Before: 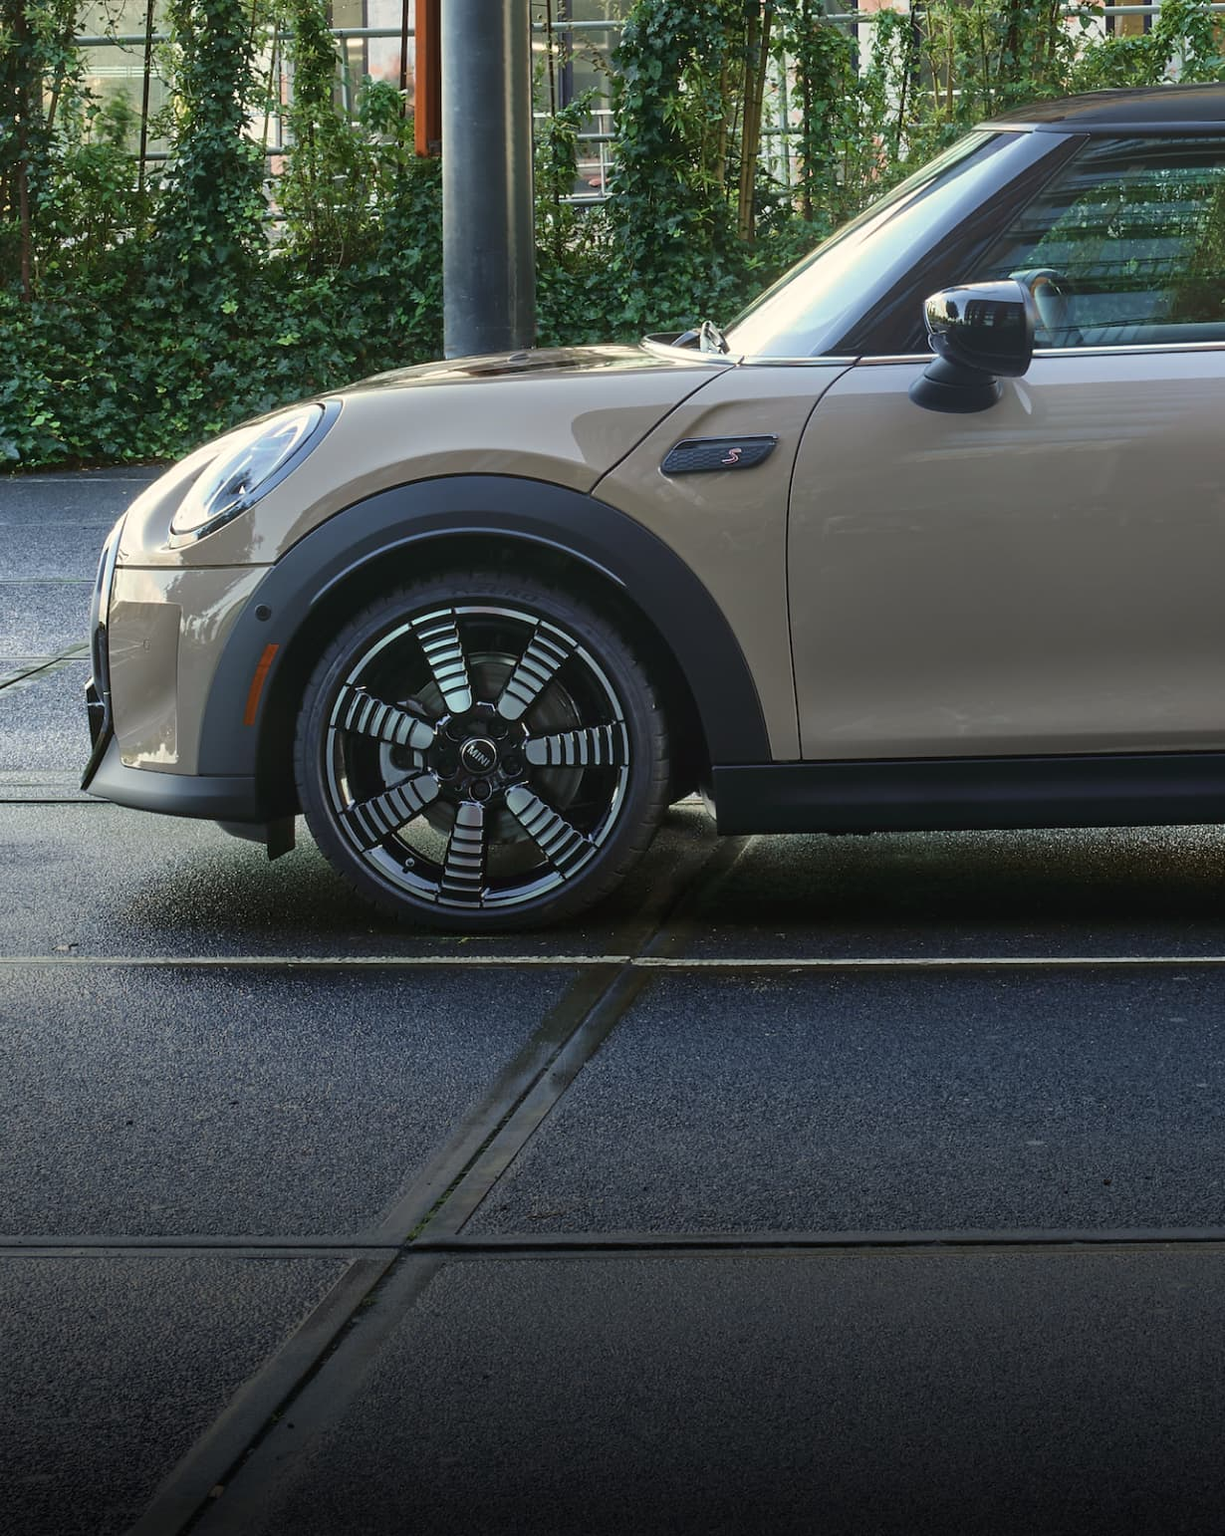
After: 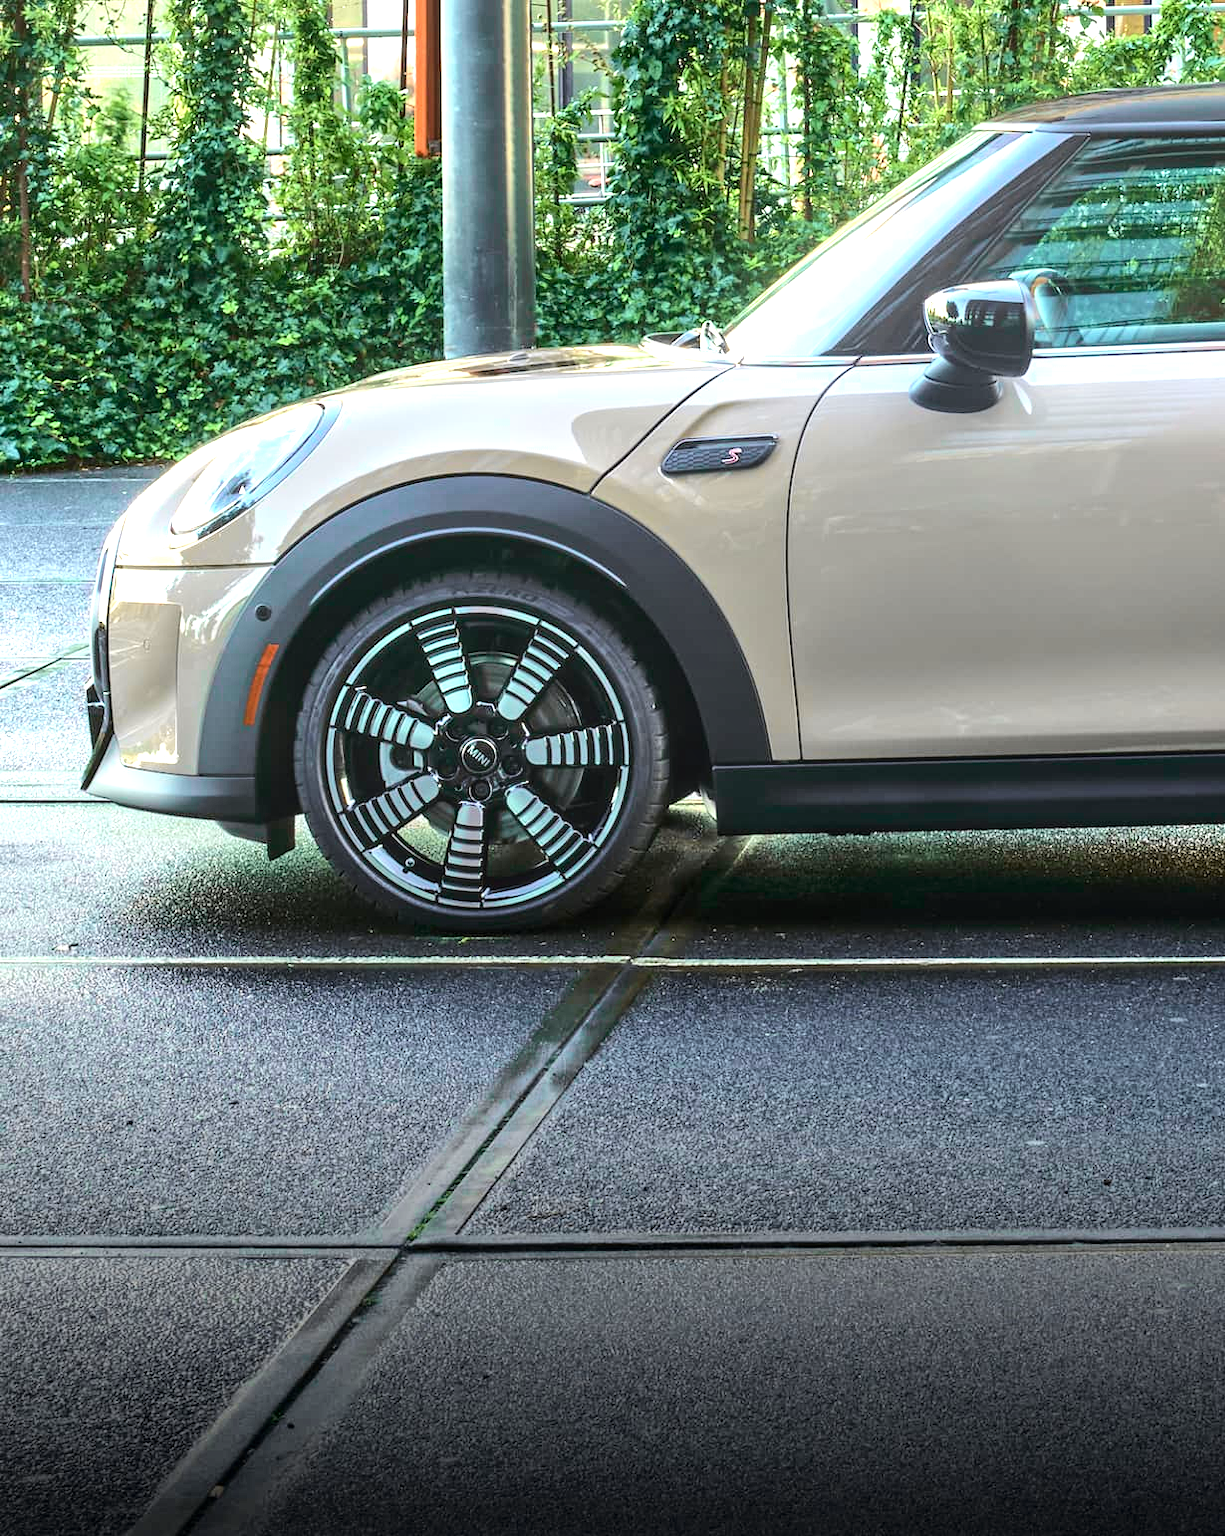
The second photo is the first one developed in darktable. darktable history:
exposure: exposure 0.998 EV, compensate exposure bias true, compensate highlight preservation false
tone curve: curves: ch0 [(0, 0) (0.051, 0.047) (0.102, 0.099) (0.228, 0.275) (0.432, 0.535) (0.695, 0.778) (0.908, 0.946) (1, 1)]; ch1 [(0, 0) (0.339, 0.298) (0.402, 0.363) (0.453, 0.413) (0.485, 0.469) (0.494, 0.493) (0.504, 0.501) (0.525, 0.534) (0.563, 0.595) (0.597, 0.638) (1, 1)]; ch2 [(0, 0) (0.48, 0.48) (0.504, 0.5) (0.539, 0.554) (0.59, 0.63) (0.642, 0.684) (0.824, 0.815) (1, 1)], color space Lab, independent channels, preserve colors none
tone equalizer: -8 EV -0.403 EV, -7 EV -0.405 EV, -6 EV -0.327 EV, -5 EV -0.184 EV, -3 EV 0.257 EV, -2 EV 0.312 EV, -1 EV 0.41 EV, +0 EV 0.428 EV, edges refinement/feathering 500, mask exposure compensation -1.57 EV, preserve details no
local contrast: on, module defaults
